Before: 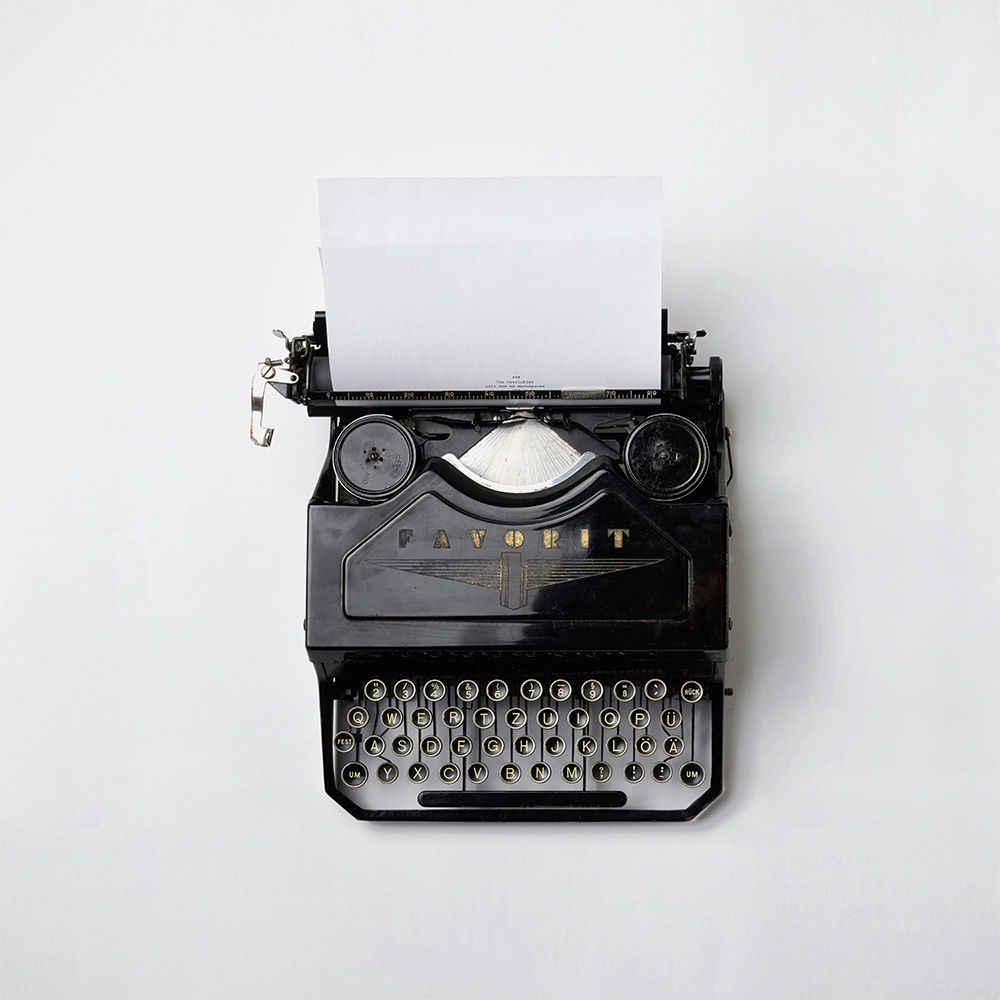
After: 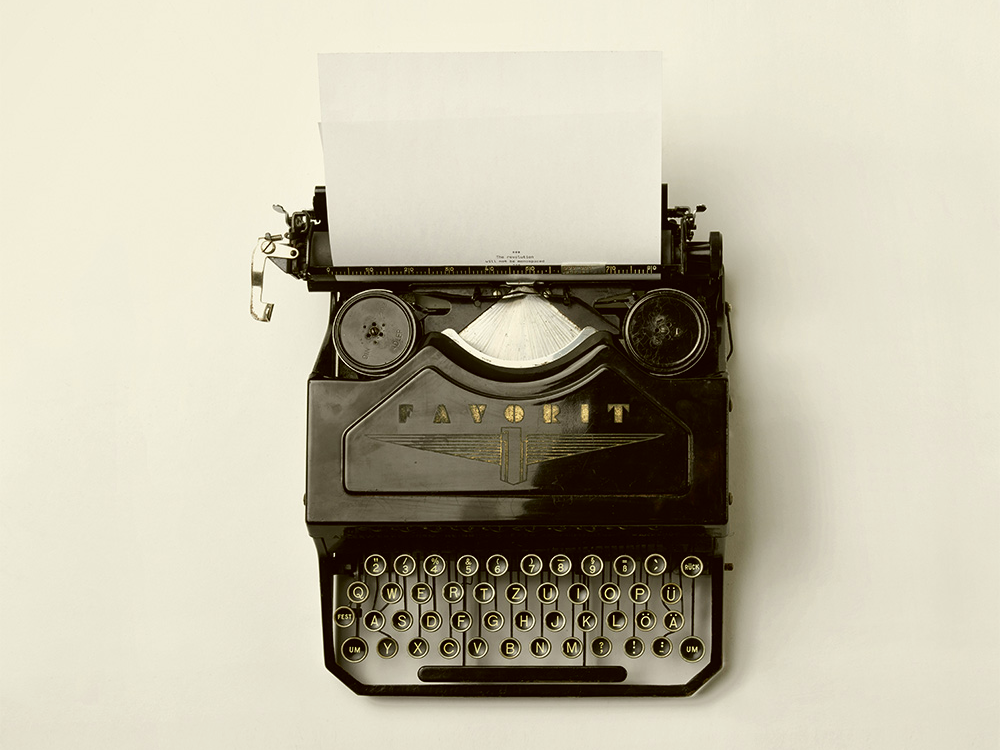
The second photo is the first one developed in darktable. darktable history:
crop and rotate: top 12.5%, bottom 12.5%
color correction: highlights a* -1.43, highlights b* 10.12, shadows a* 0.395, shadows b* 19.35
white balance: emerald 1
